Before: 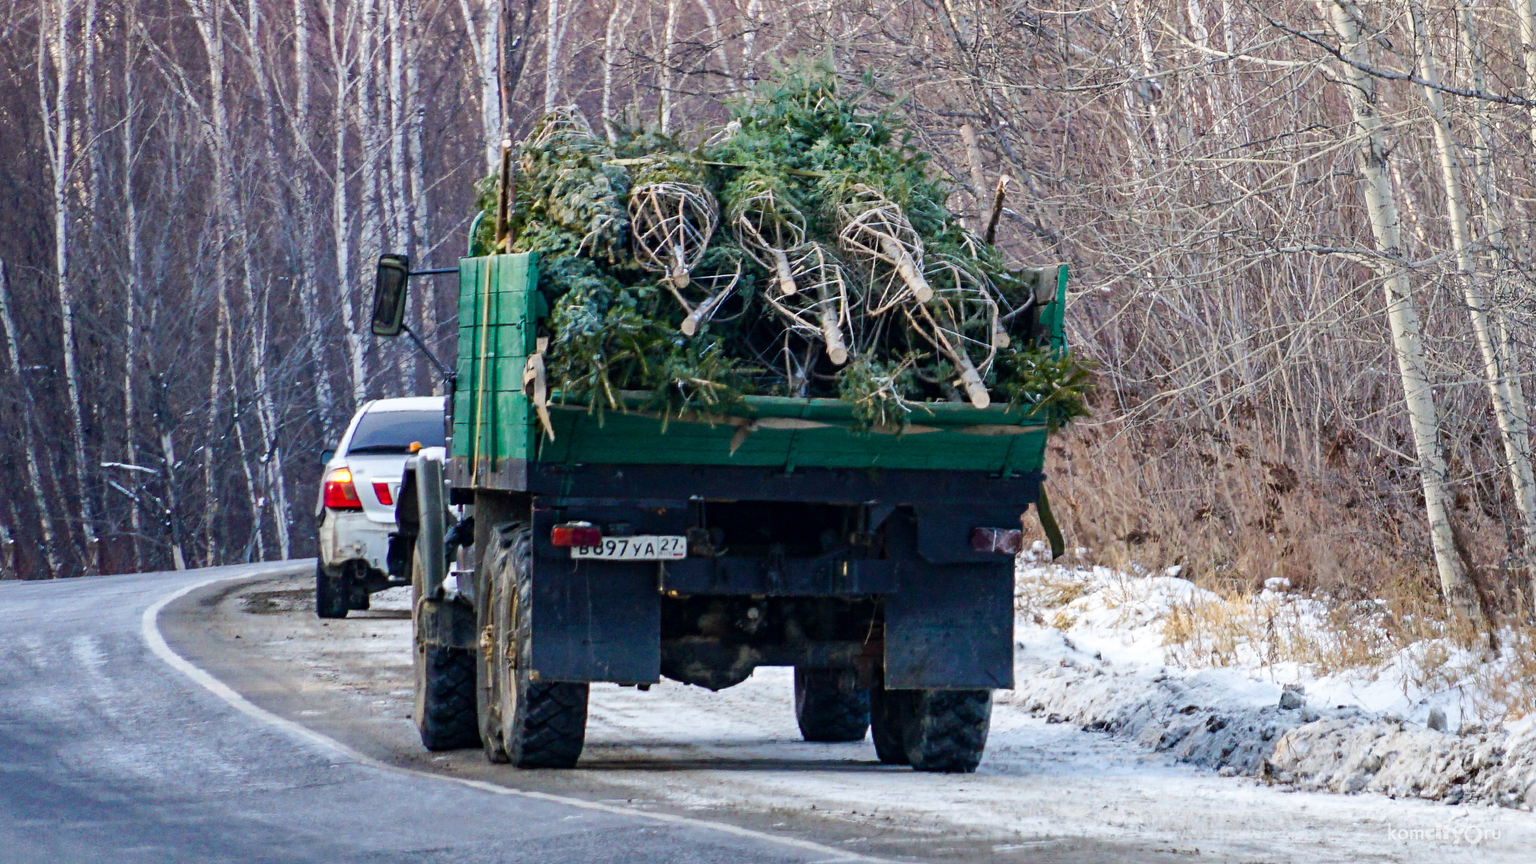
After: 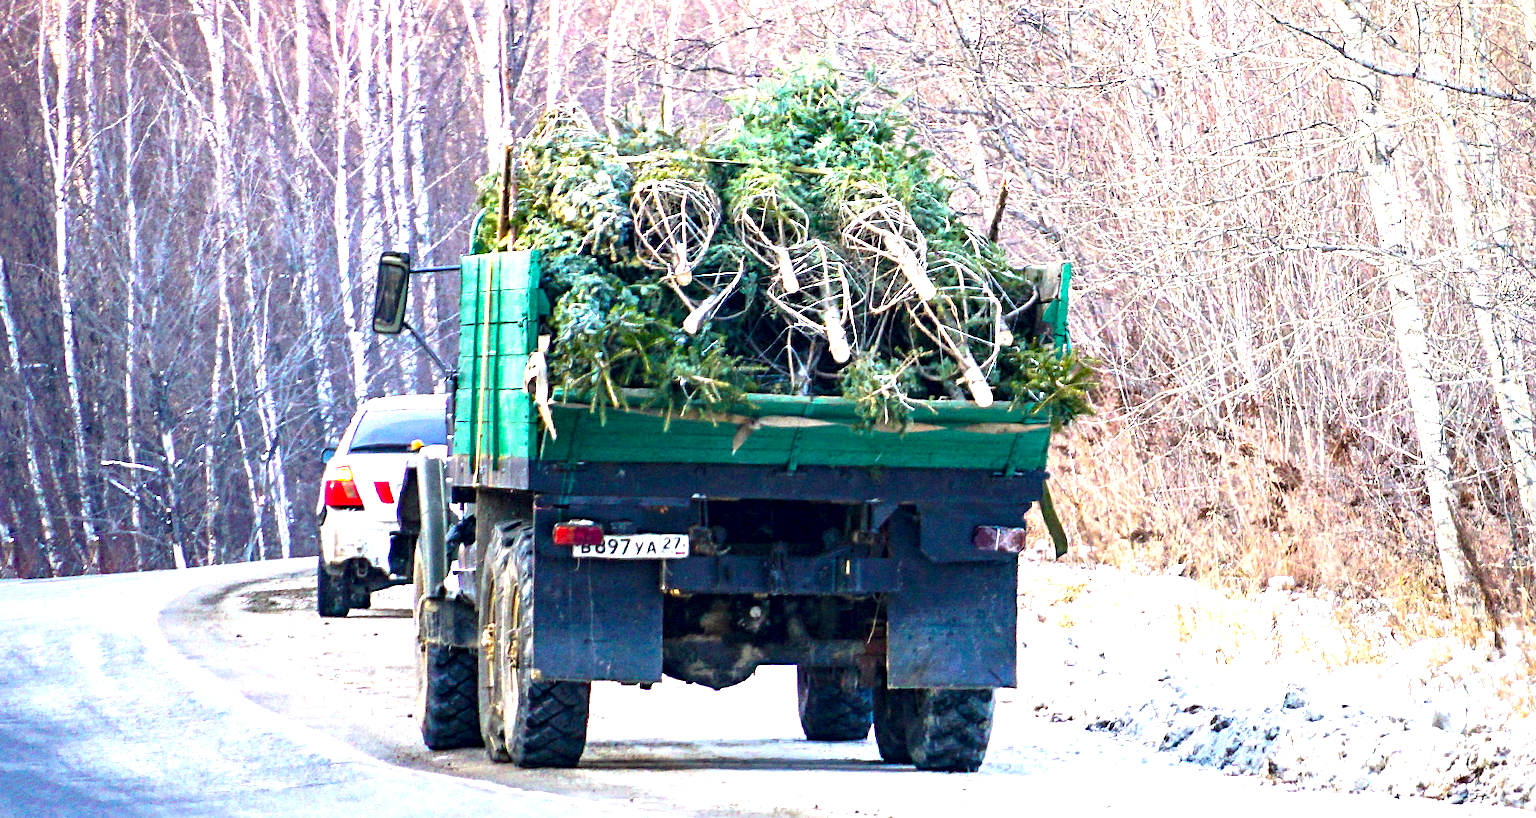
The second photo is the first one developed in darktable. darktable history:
exposure: black level correction 0.001, exposure 1.735 EV, compensate highlight preservation false
color correction: highlights a* 0.816, highlights b* 2.78, saturation 1.1
vignetting: fall-off start 88.53%, fall-off radius 44.2%, saturation 0.376, width/height ratio 1.161
crop: top 0.448%, right 0.264%, bottom 5.045%
sharpen: amount 0.2
